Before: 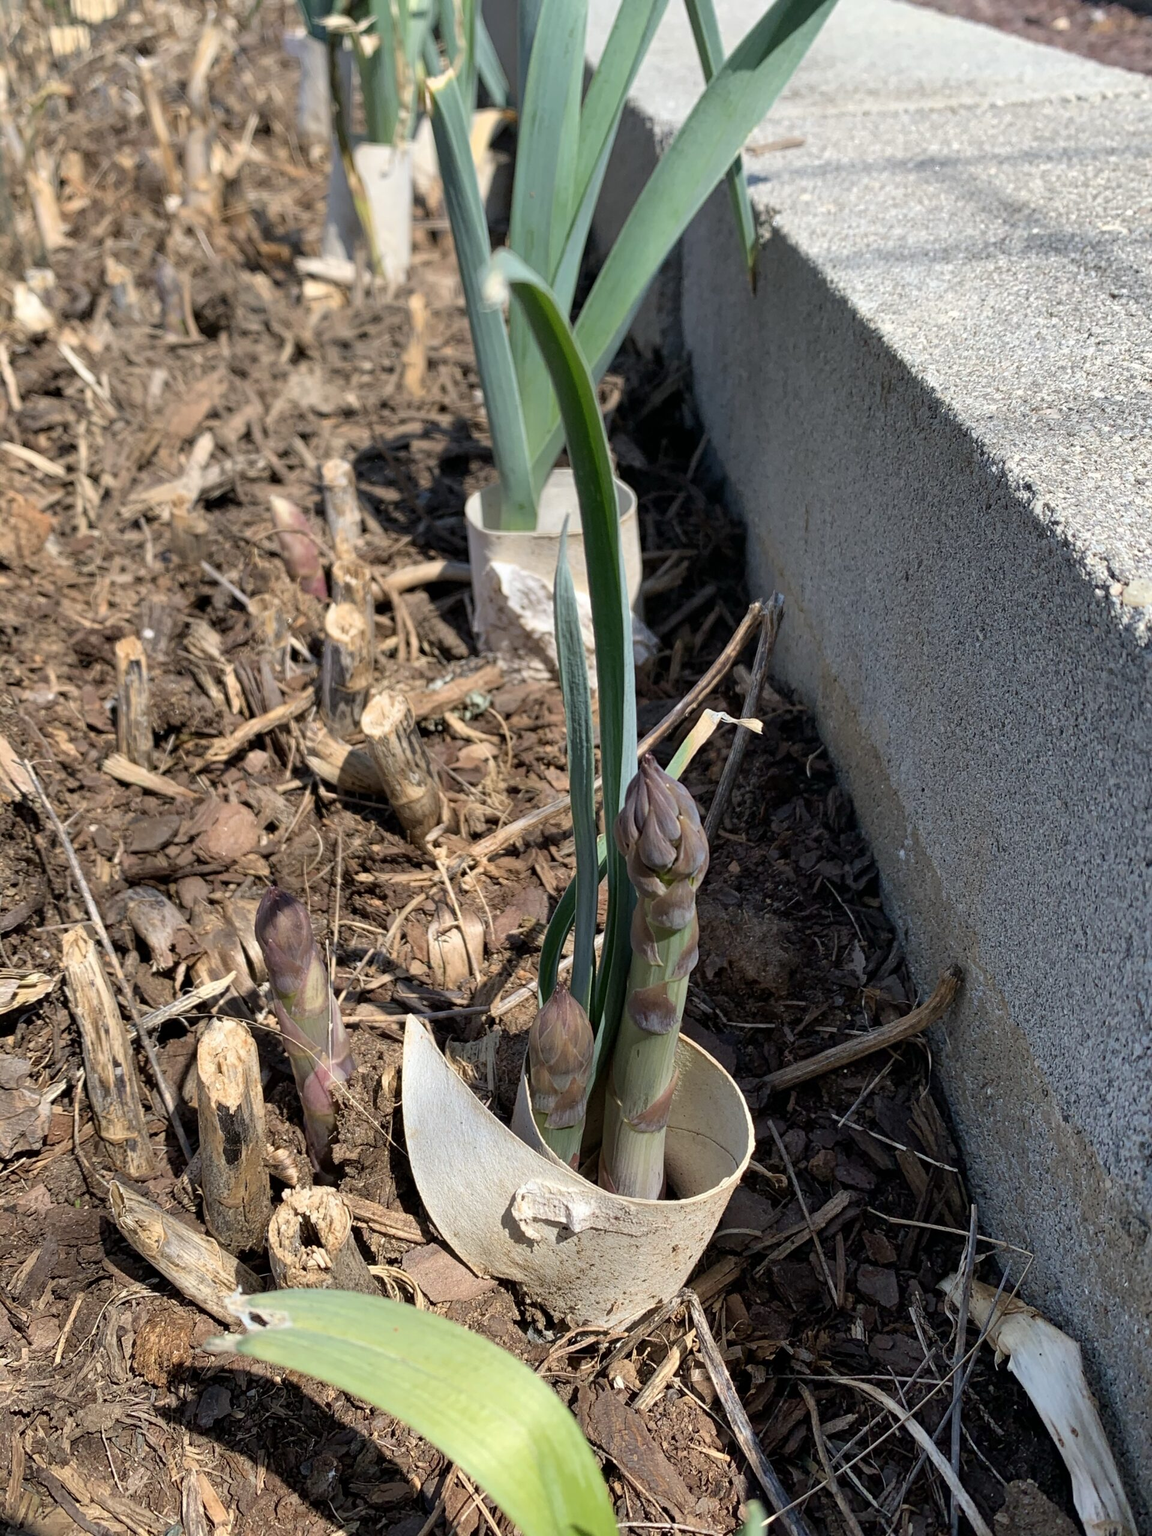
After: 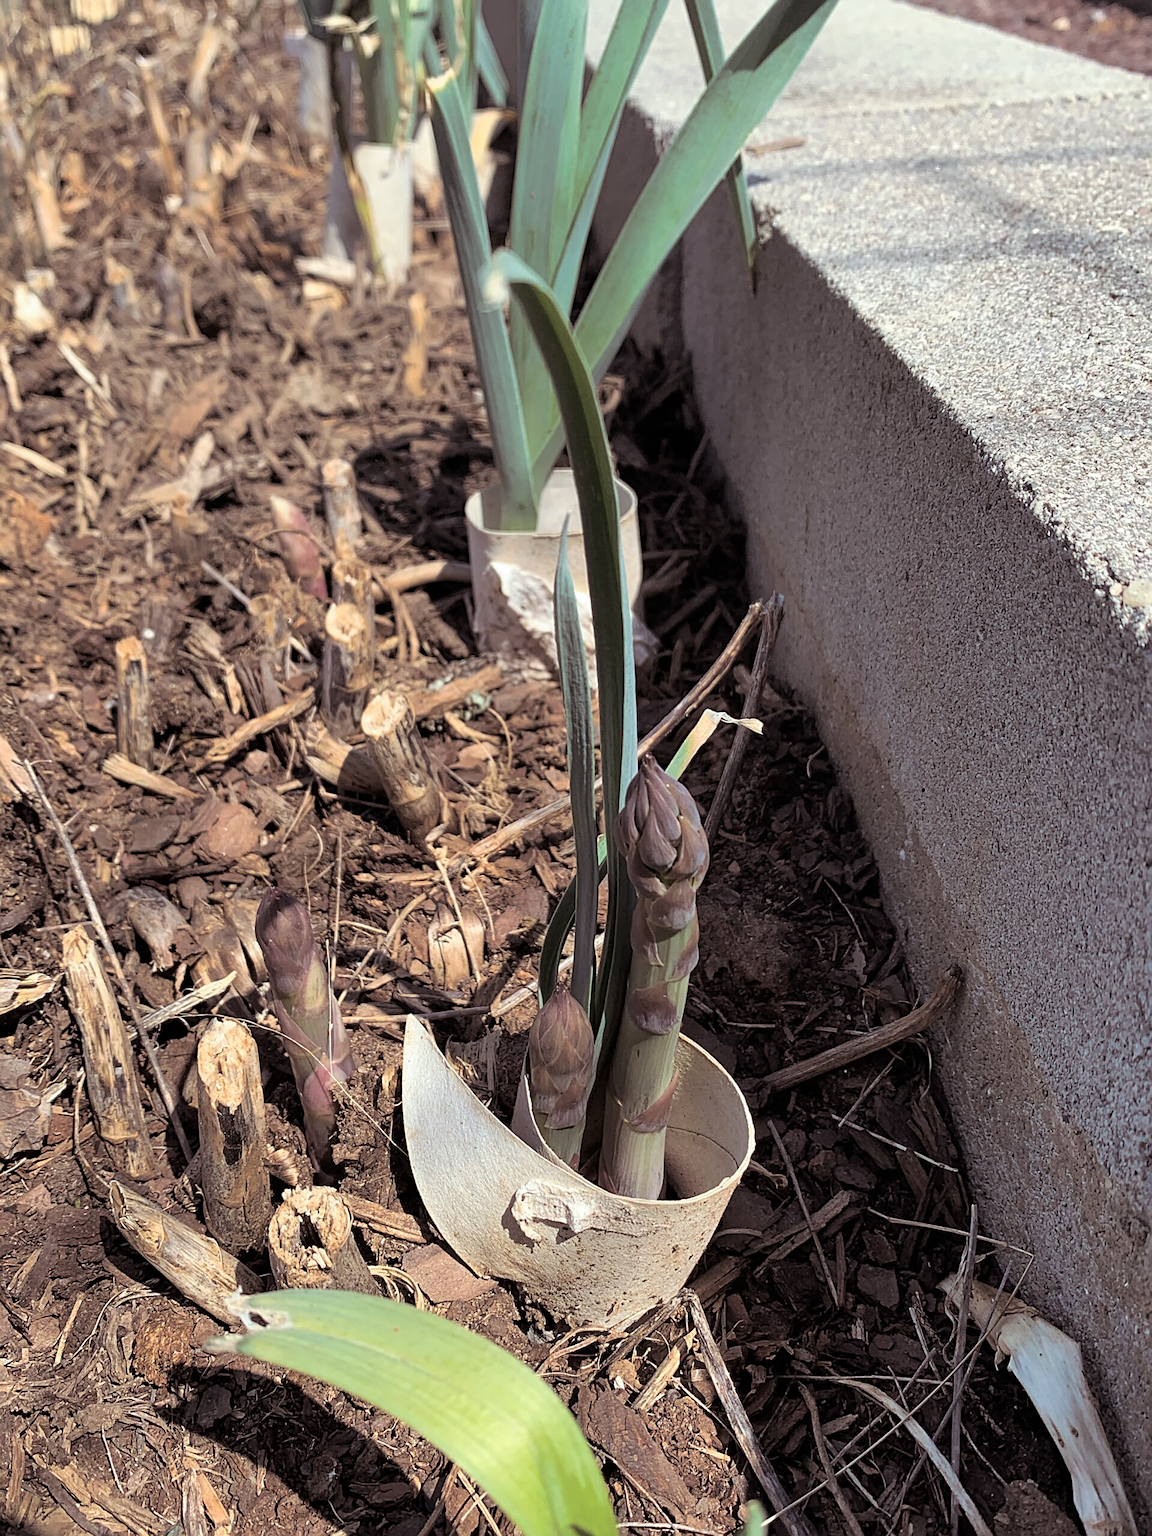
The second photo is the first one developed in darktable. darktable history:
sharpen: on, module defaults
split-toning: shadows › saturation 0.2
